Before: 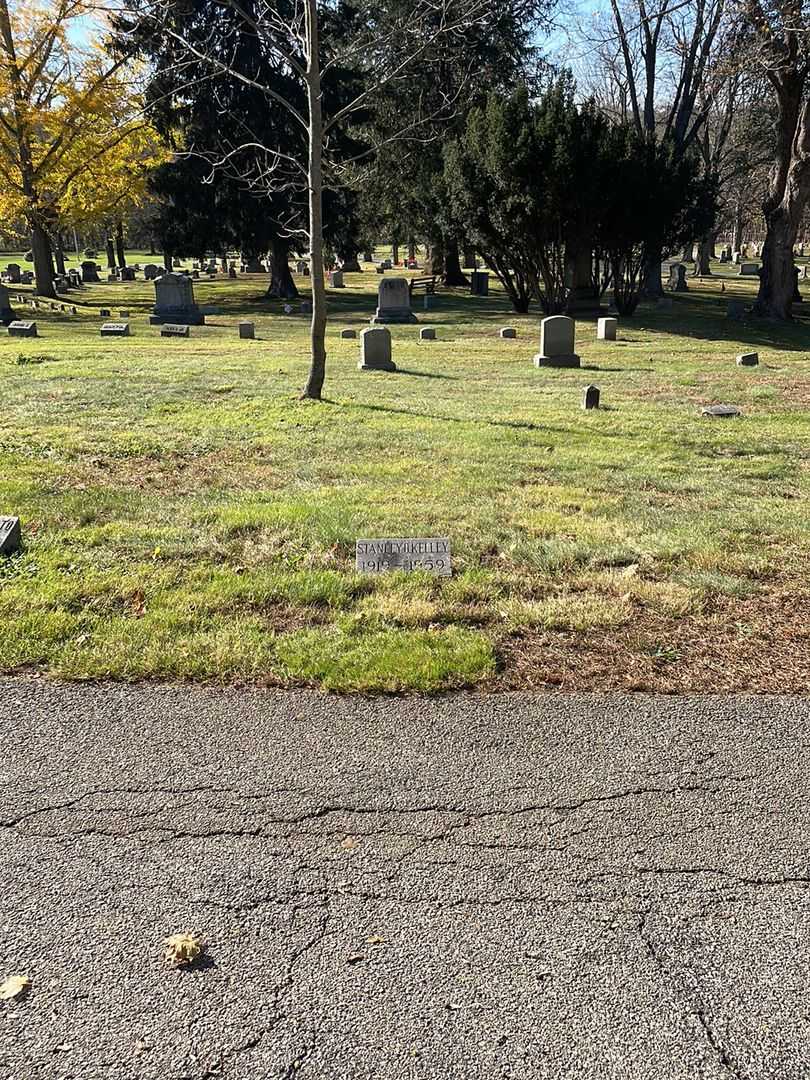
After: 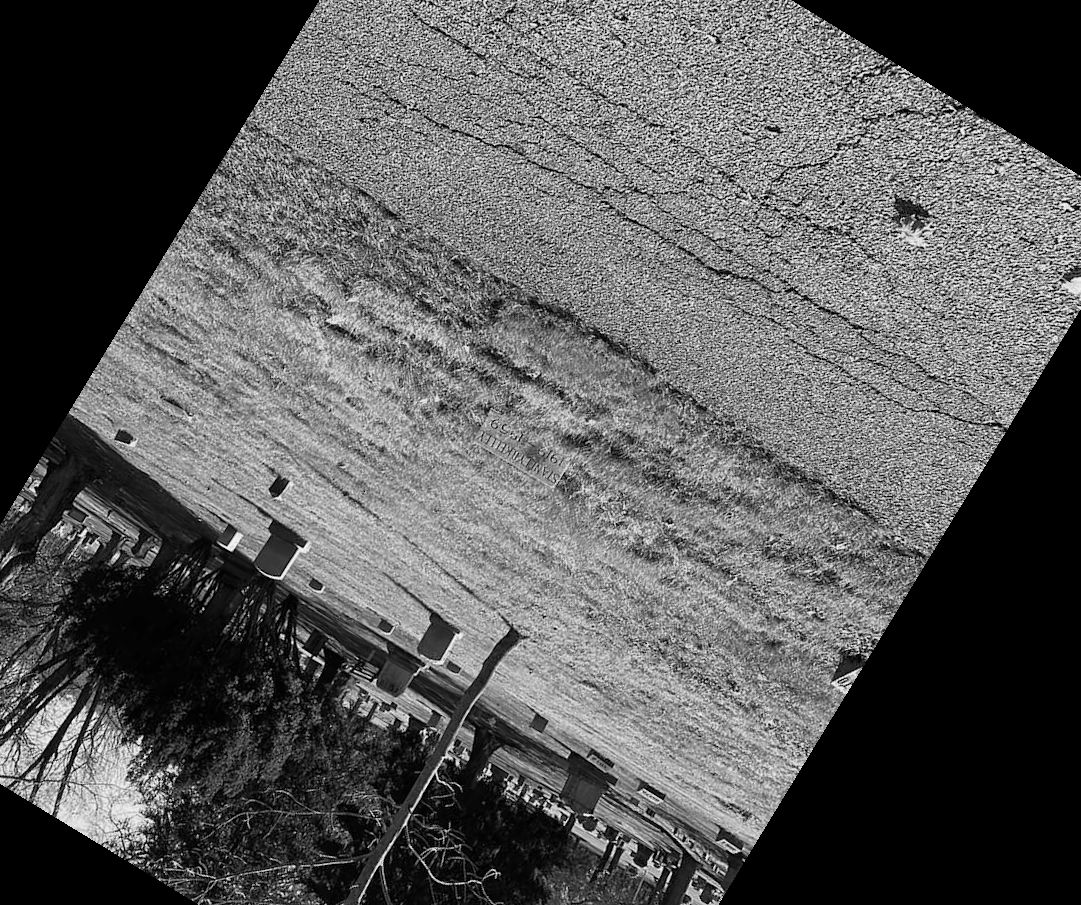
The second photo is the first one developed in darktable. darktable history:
color calibration: output gray [0.28, 0.41, 0.31, 0], gray › normalize channels true, illuminant same as pipeline (D50), adaptation XYZ, x 0.346, y 0.359, gamut compression 0
crop and rotate: angle 148.68°, left 9.111%, top 15.603%, right 4.588%, bottom 17.041%
